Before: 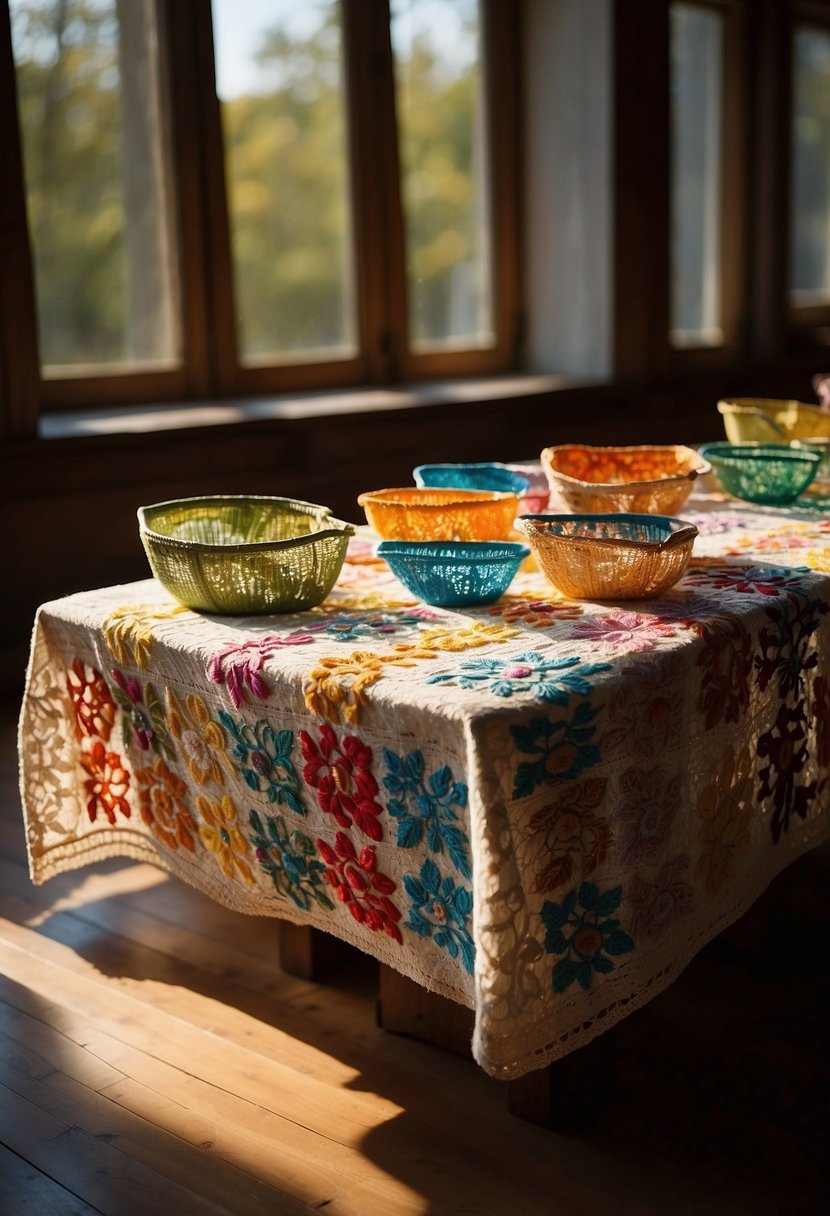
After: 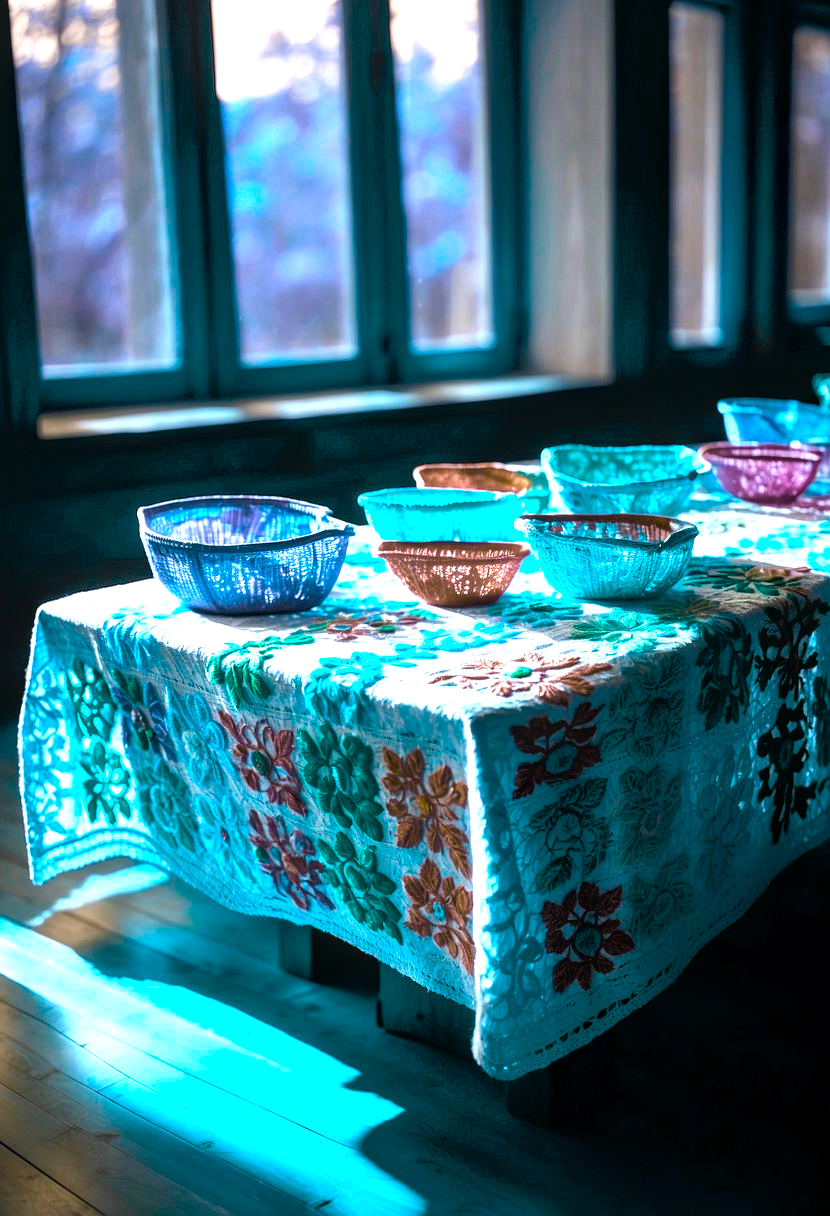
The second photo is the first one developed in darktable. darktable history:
color balance rgb: perceptual saturation grading › global saturation 0.025%, hue shift 177.1°, perceptual brilliance grading › global brilliance 11.644%, global vibrance 49.686%, contrast 0.966%
tone equalizer: -8 EV -1.86 EV, -7 EV -1.12 EV, -6 EV -1.65 EV
local contrast: on, module defaults
exposure: black level correction 0, exposure 0.703 EV, compensate highlight preservation false
